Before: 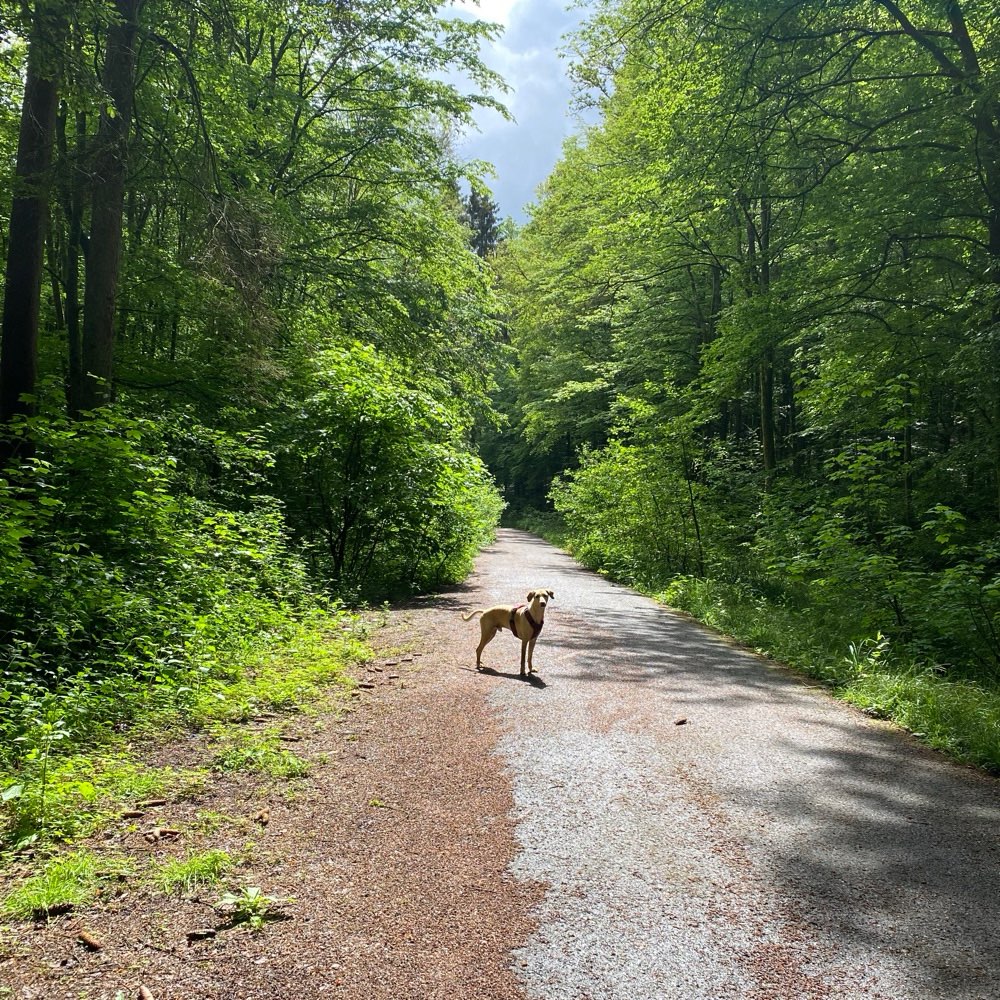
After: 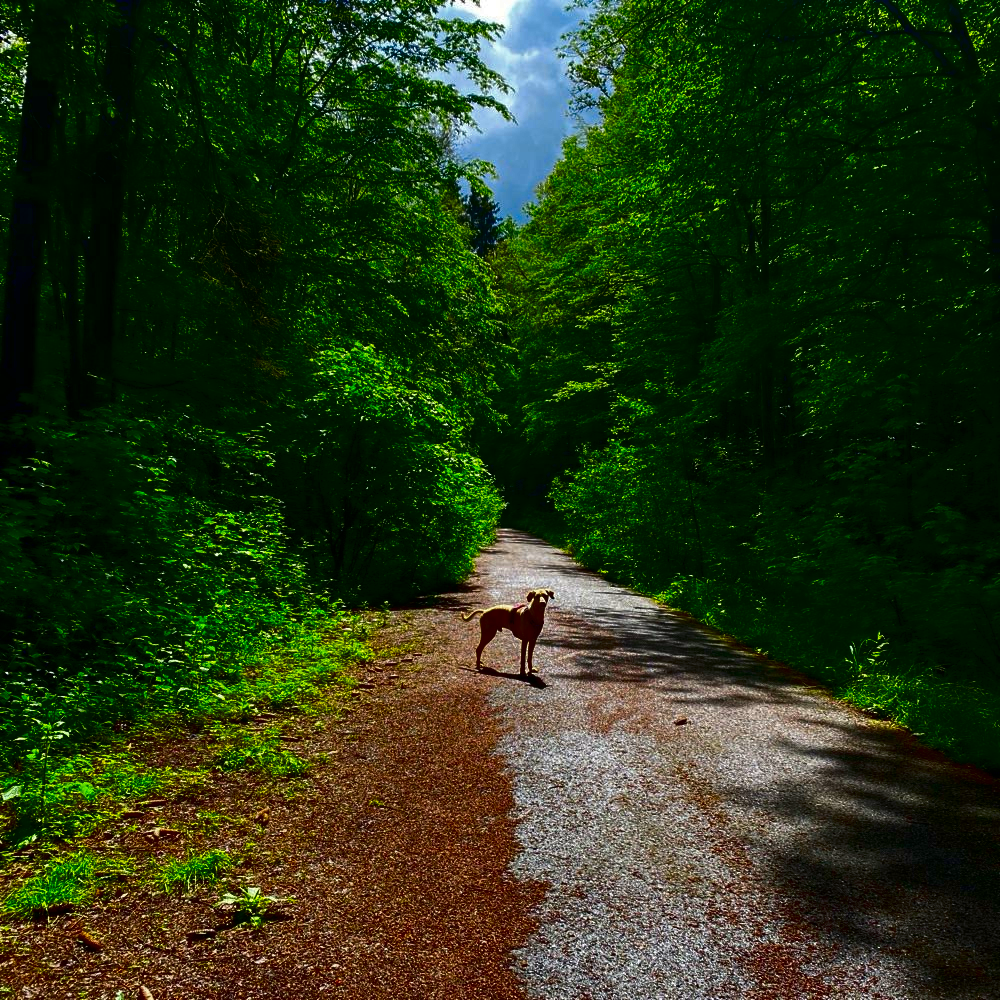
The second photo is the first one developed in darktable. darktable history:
contrast brightness saturation: brightness -0.981, saturation 0.98
